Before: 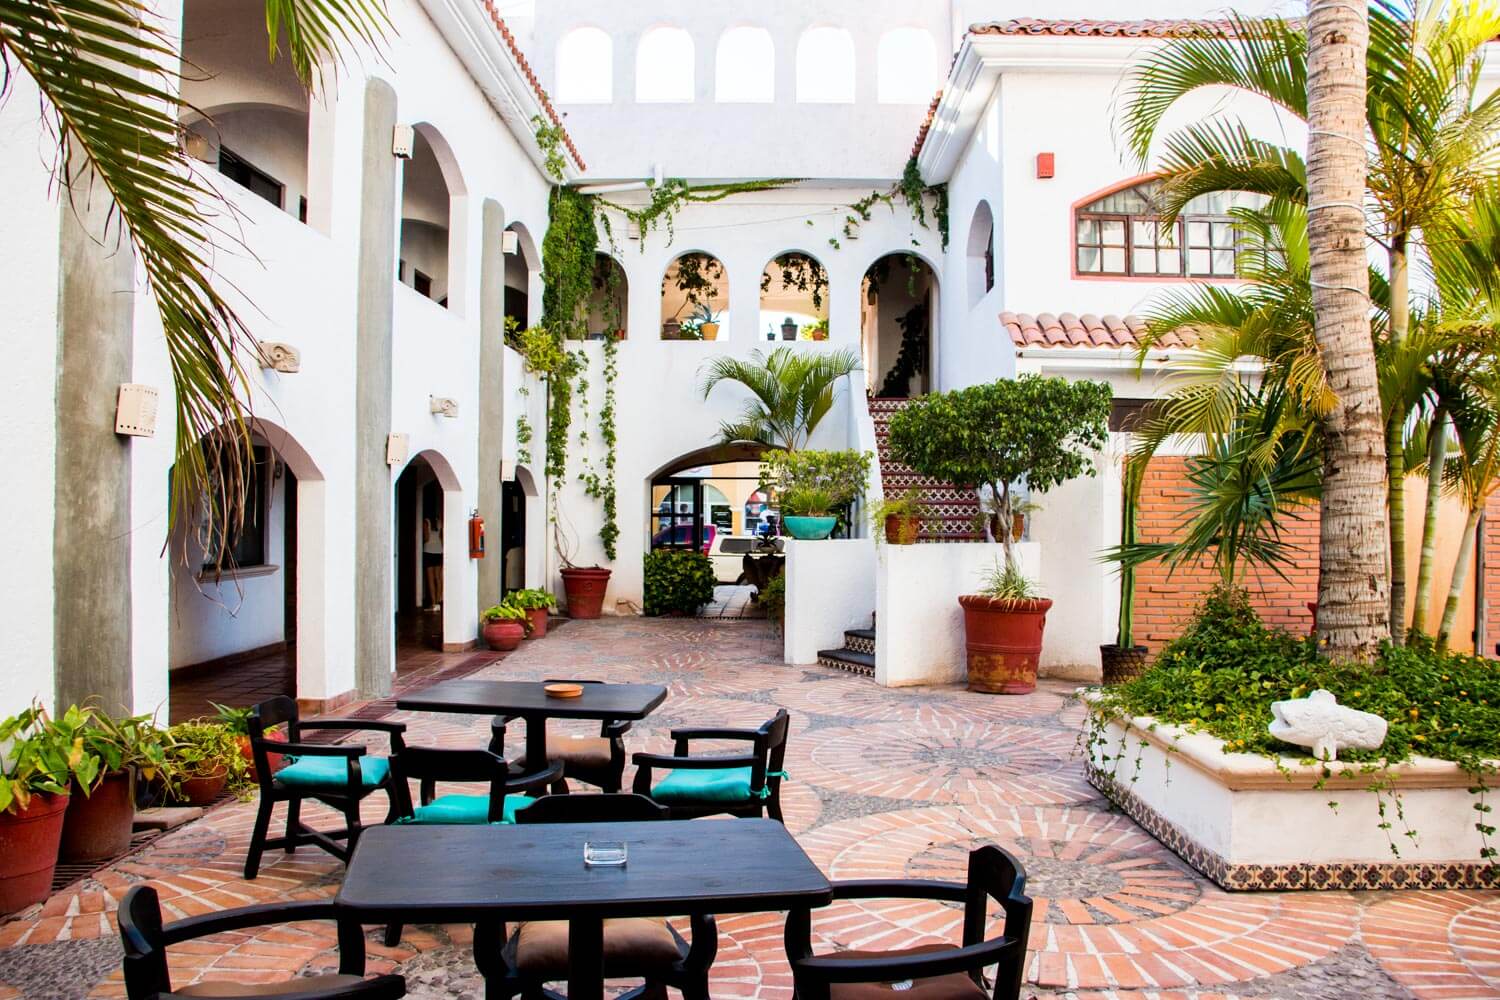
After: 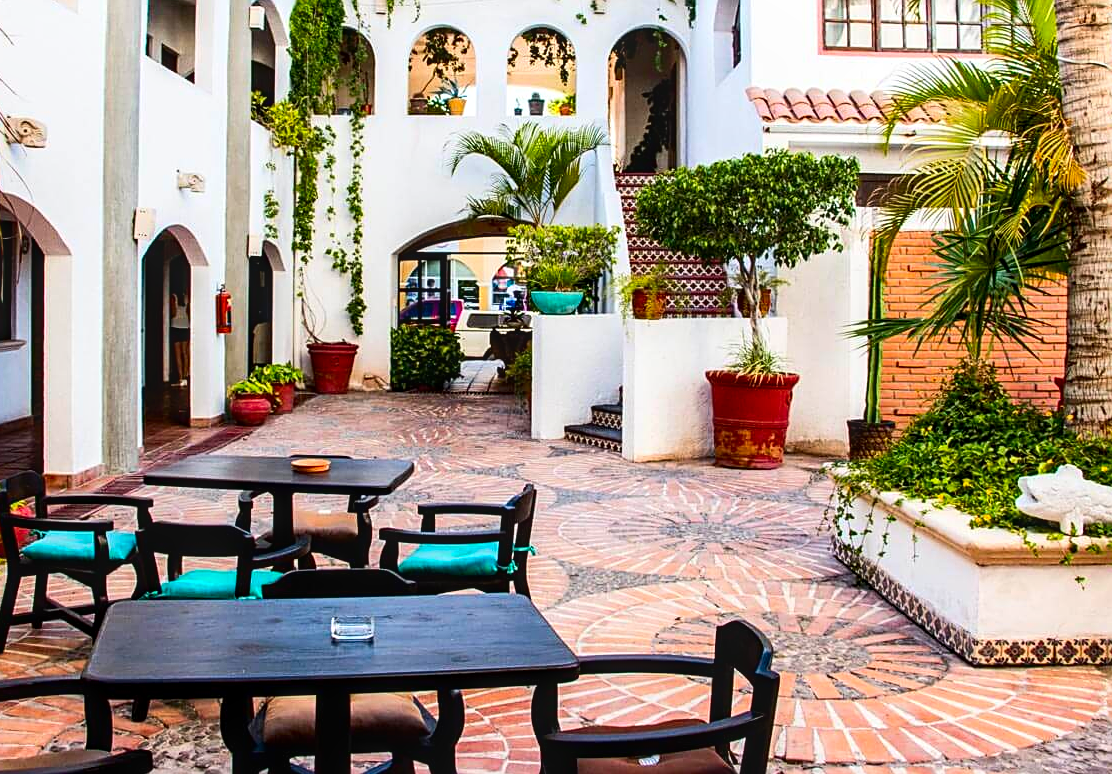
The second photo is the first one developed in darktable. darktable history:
shadows and highlights: shadows -10.67, white point adjustment 1.4, highlights 8.73
crop: left 16.881%, top 22.528%, right 8.94%
local contrast: on, module defaults
sharpen: on, module defaults
tone equalizer: edges refinement/feathering 500, mask exposure compensation -1.57 EV, preserve details no
contrast brightness saturation: contrast 0.182, saturation 0.301
